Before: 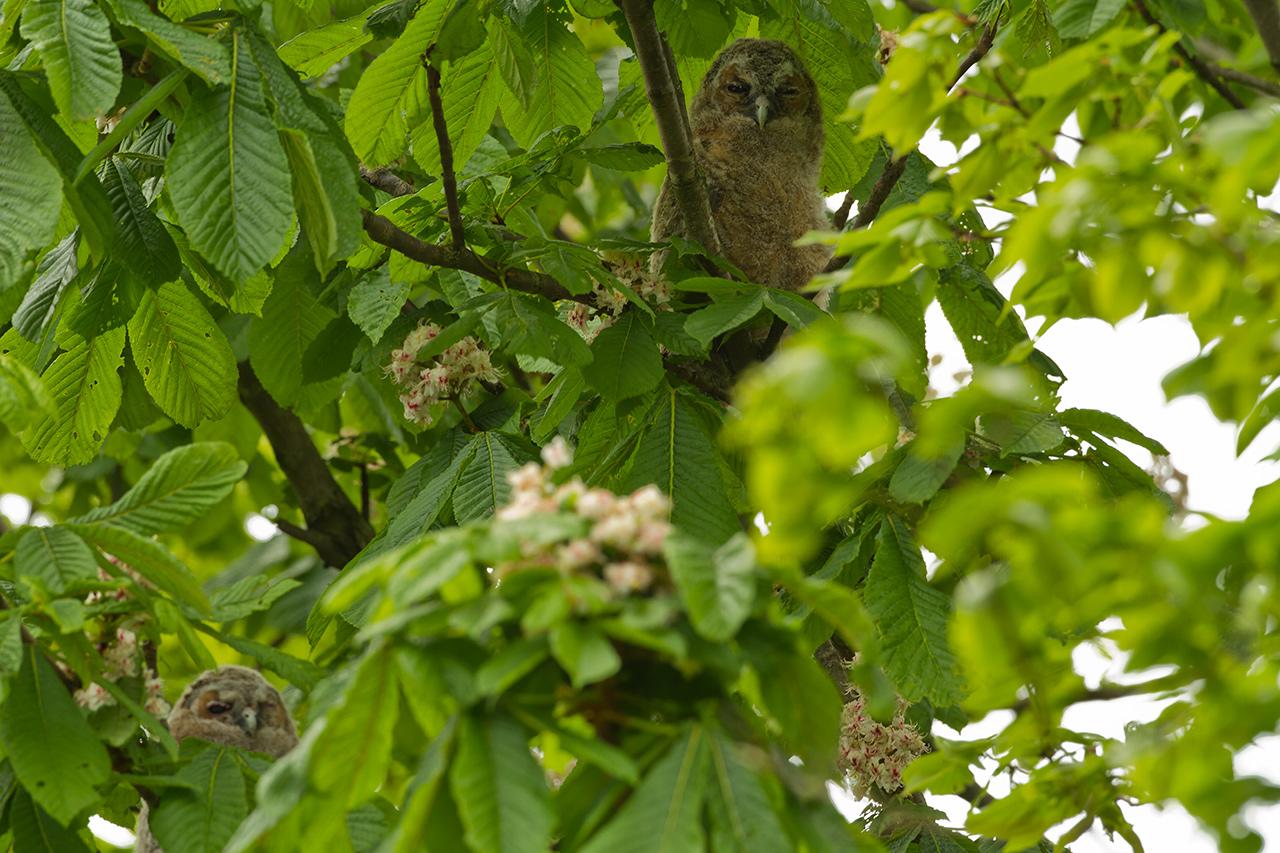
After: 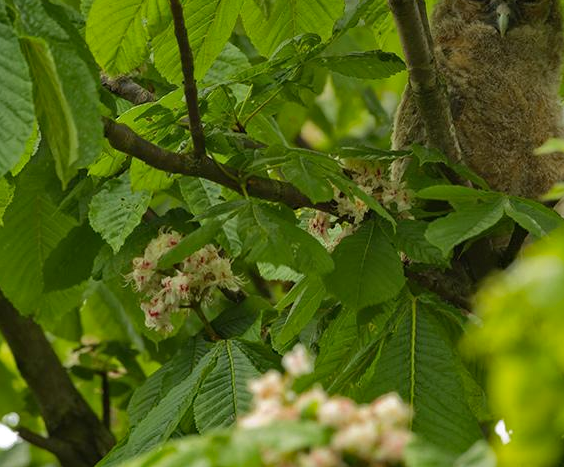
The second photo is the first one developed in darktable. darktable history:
crop: left 20.248%, top 10.86%, right 35.675%, bottom 34.321%
shadows and highlights: shadows 32, highlights -32, soften with gaussian
haze removal: compatibility mode true, adaptive false
